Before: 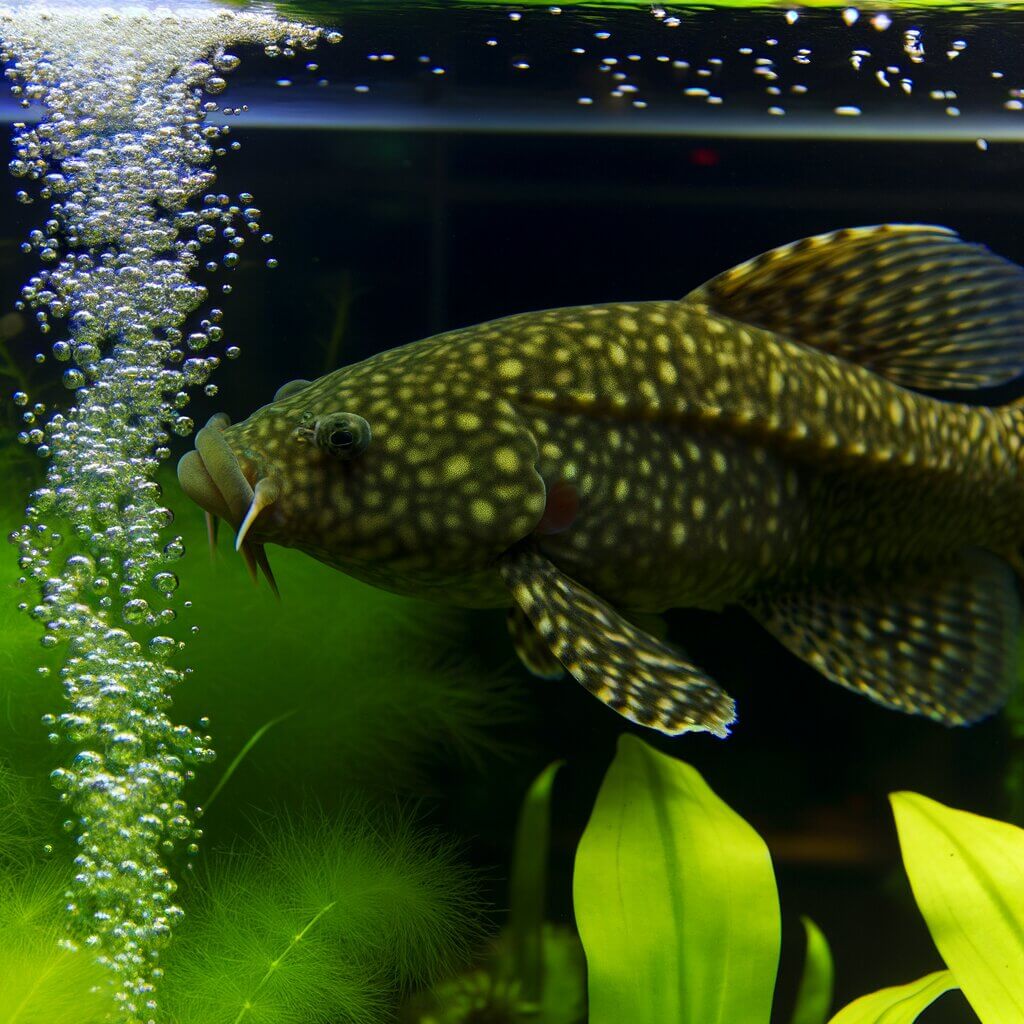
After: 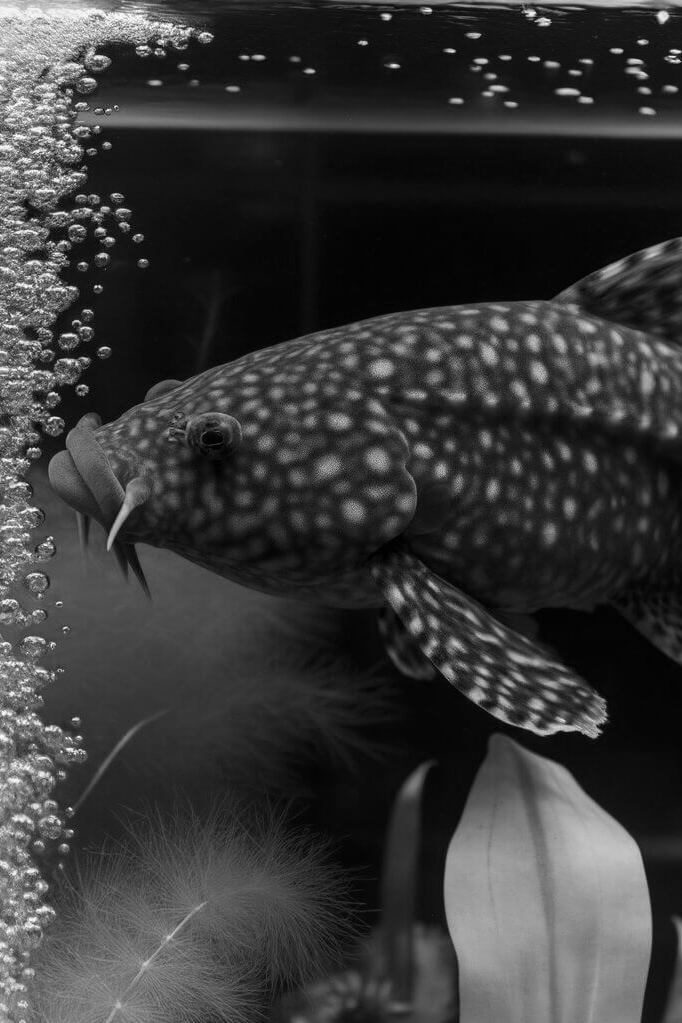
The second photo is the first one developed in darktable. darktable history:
crop and rotate: left 12.673%, right 20.66%
white balance: red 1, blue 1
local contrast: detail 110%
monochrome: on, module defaults
tone equalizer: on, module defaults
